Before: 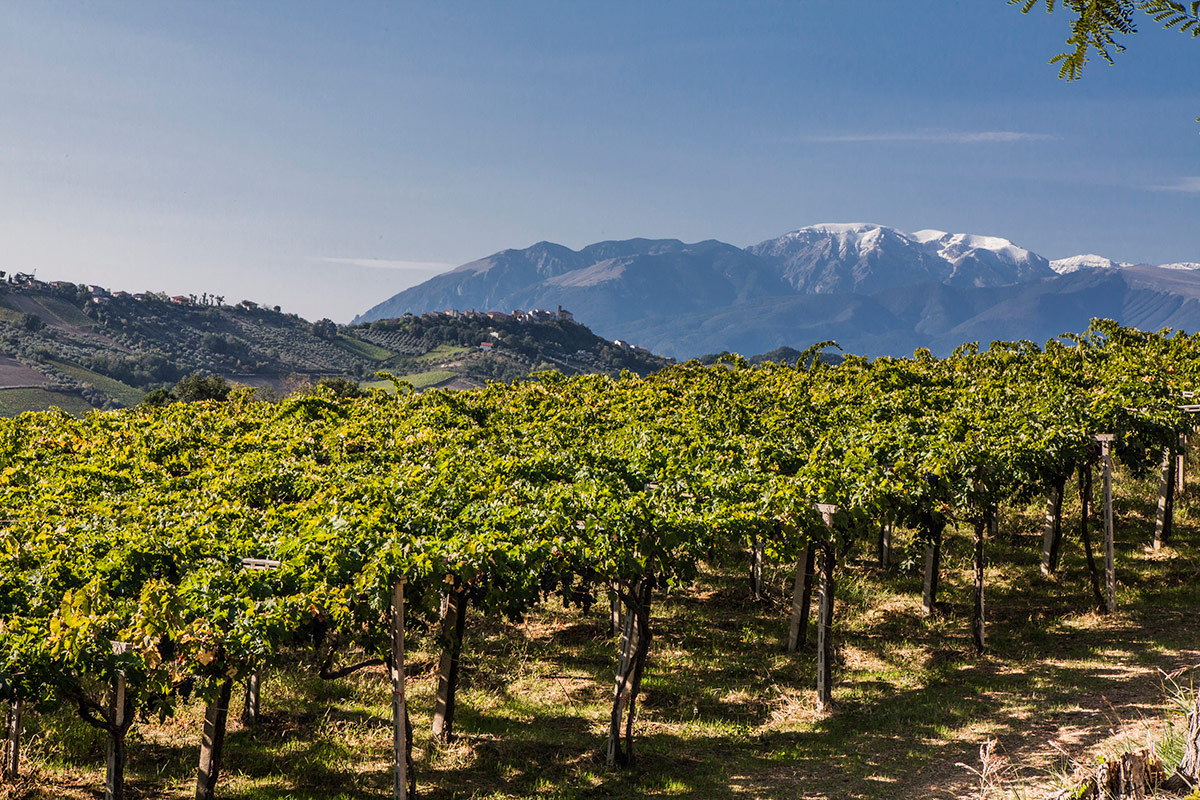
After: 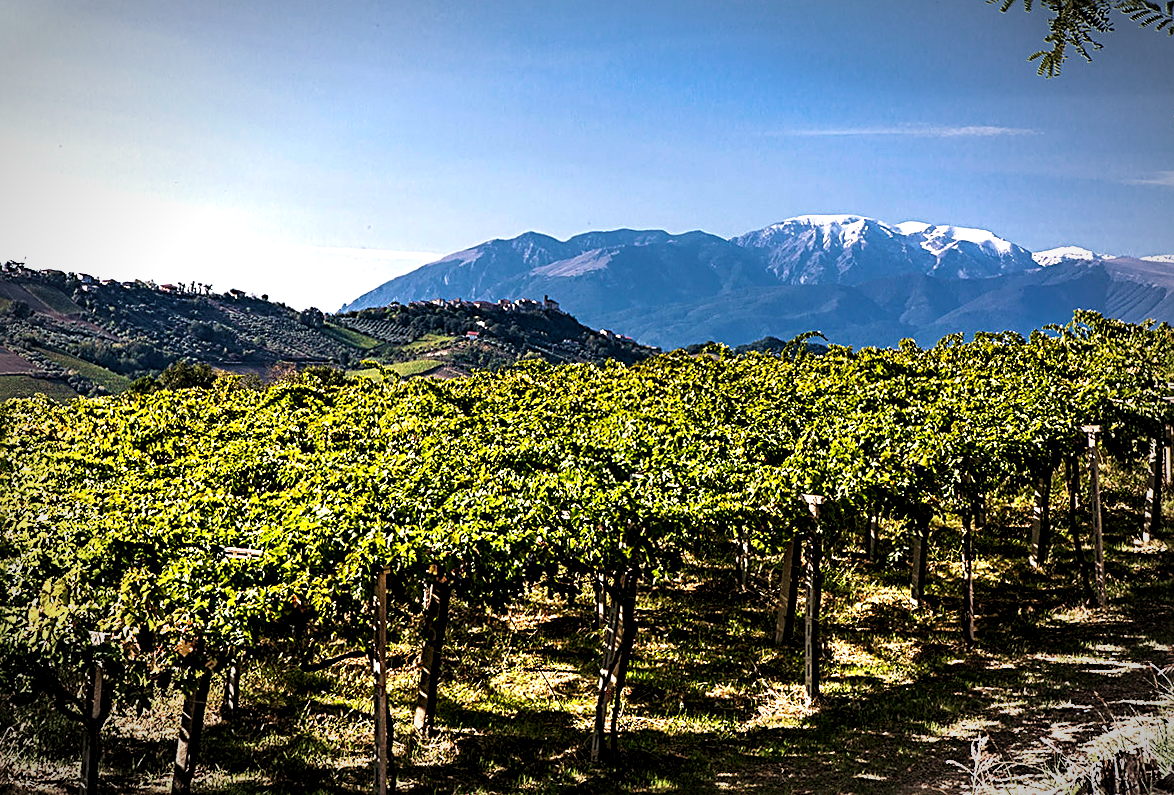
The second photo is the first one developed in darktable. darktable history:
rotate and perspective: rotation 0.226°, lens shift (vertical) -0.042, crop left 0.023, crop right 0.982, crop top 0.006, crop bottom 0.994
tone equalizer: -8 EV -0.001 EV, -7 EV 0.001 EV, -6 EV -0.002 EV, -5 EV -0.003 EV, -4 EV -0.062 EV, -3 EV -0.222 EV, -2 EV -0.267 EV, -1 EV 0.105 EV, +0 EV 0.303 EV
vignetting: automatic ratio true
sharpen: radius 2.584, amount 0.688
velvia: strength 40%
levels: levels [0.016, 0.5, 0.996]
color balance: lift [0.991, 1, 1, 1], gamma [0.996, 1, 1, 1], input saturation 98.52%, contrast 20.34%, output saturation 103.72%
exposure: exposure 0.197 EV, compensate highlight preservation false
